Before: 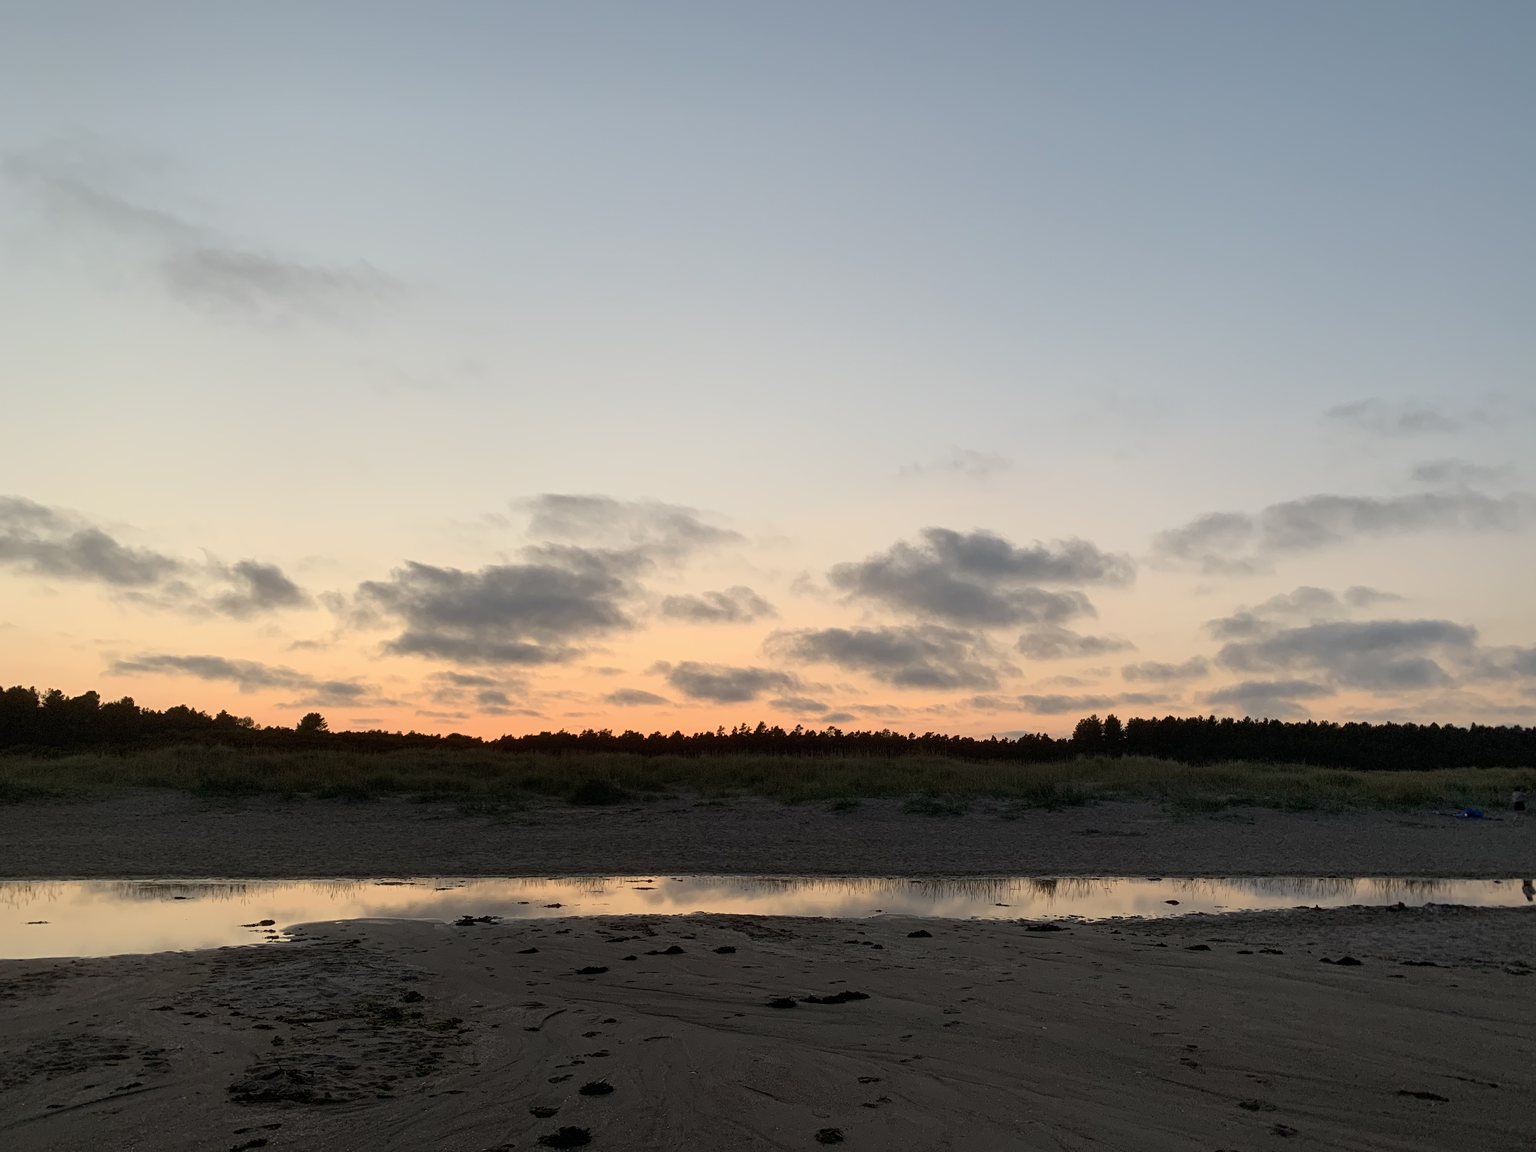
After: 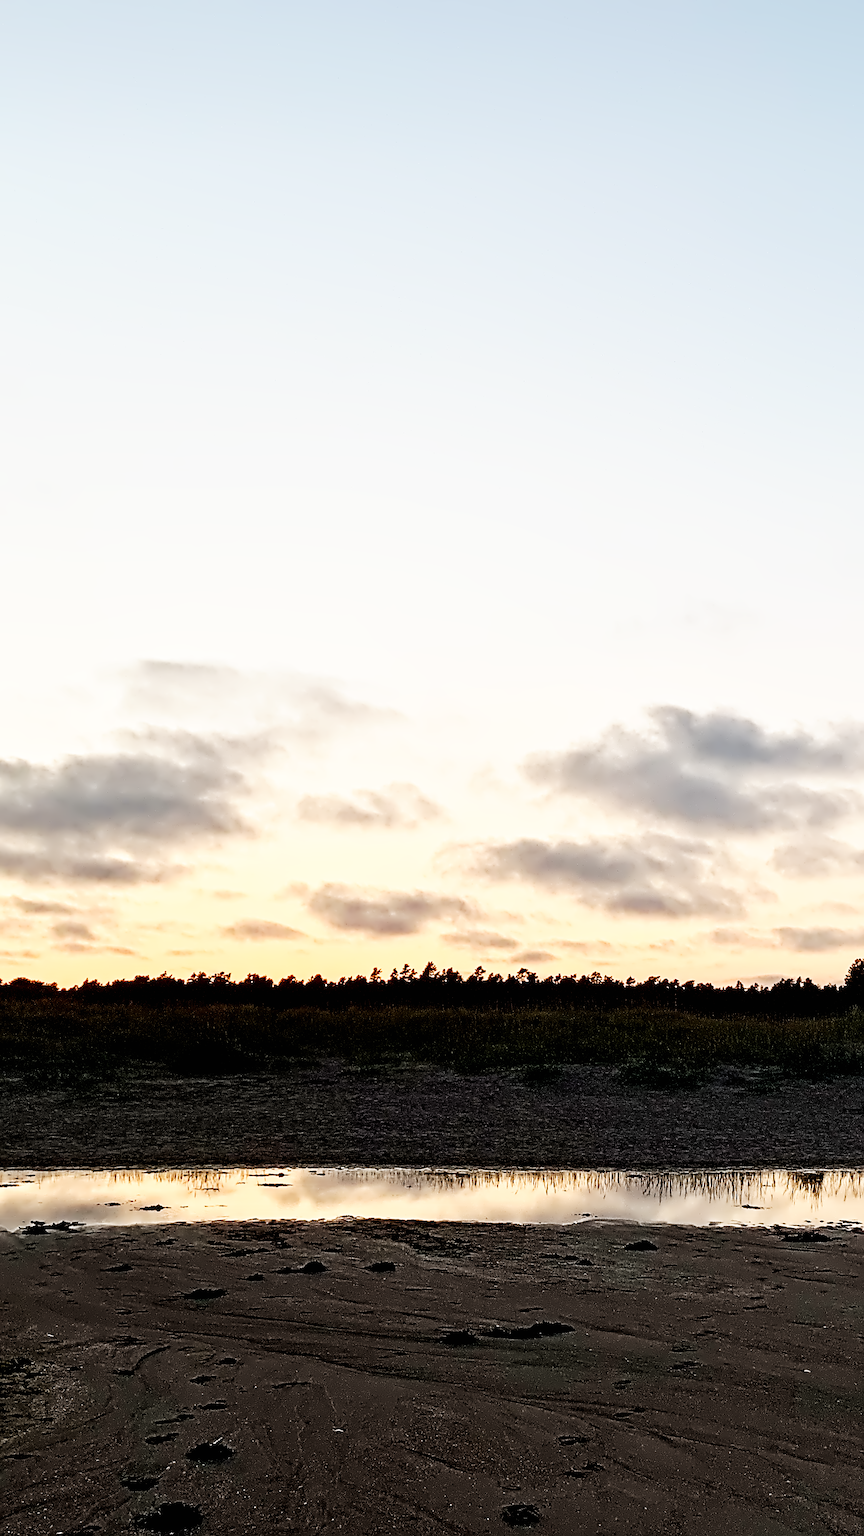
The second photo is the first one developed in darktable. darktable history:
exposure: black level correction 0.009, exposure 0.016 EV, compensate exposure bias true, compensate highlight preservation false
crop: left 28.597%, right 29.166%
contrast equalizer: y [[0.5, 0.542, 0.583, 0.625, 0.667, 0.708], [0.5 ×6], [0.5 ×6], [0, 0.033, 0.067, 0.1, 0.133, 0.167], [0, 0.05, 0.1, 0.15, 0.2, 0.25]]
sharpen: on, module defaults
base curve: curves: ch0 [(0, 0) (0.007, 0.004) (0.027, 0.03) (0.046, 0.07) (0.207, 0.54) (0.442, 0.872) (0.673, 0.972) (1, 1)], preserve colors none
